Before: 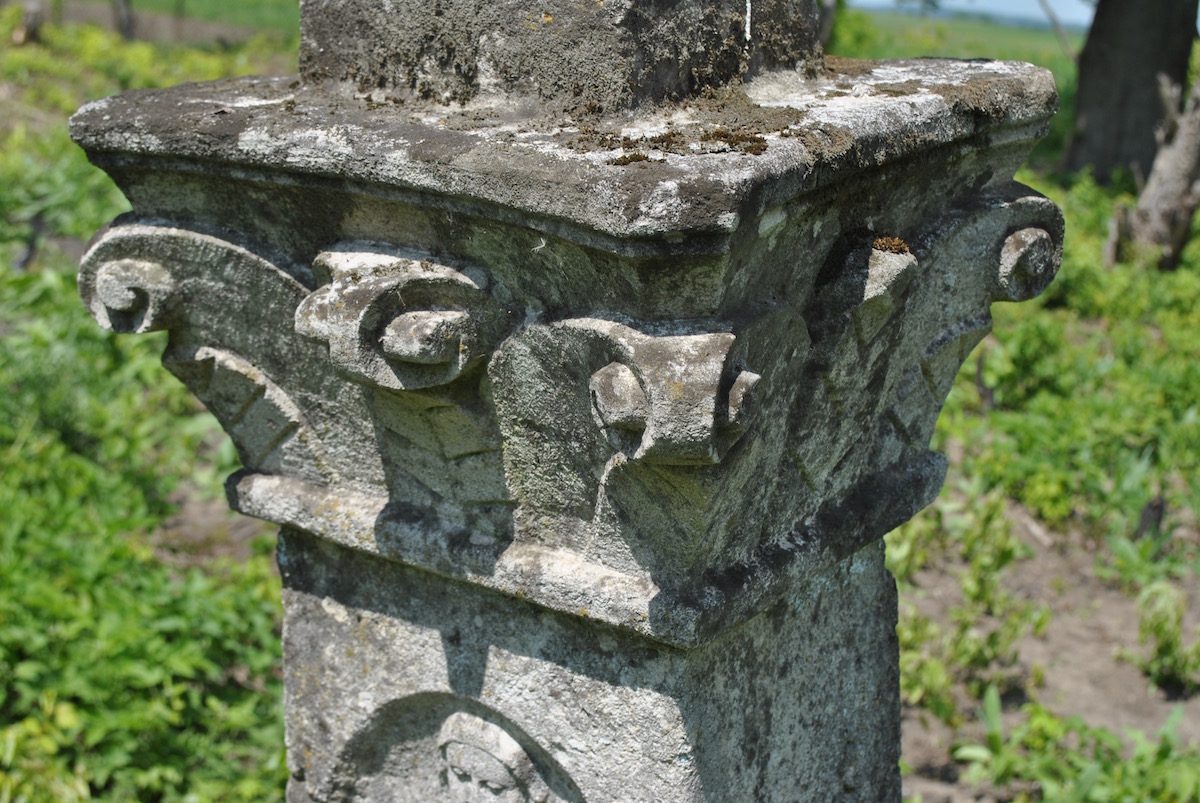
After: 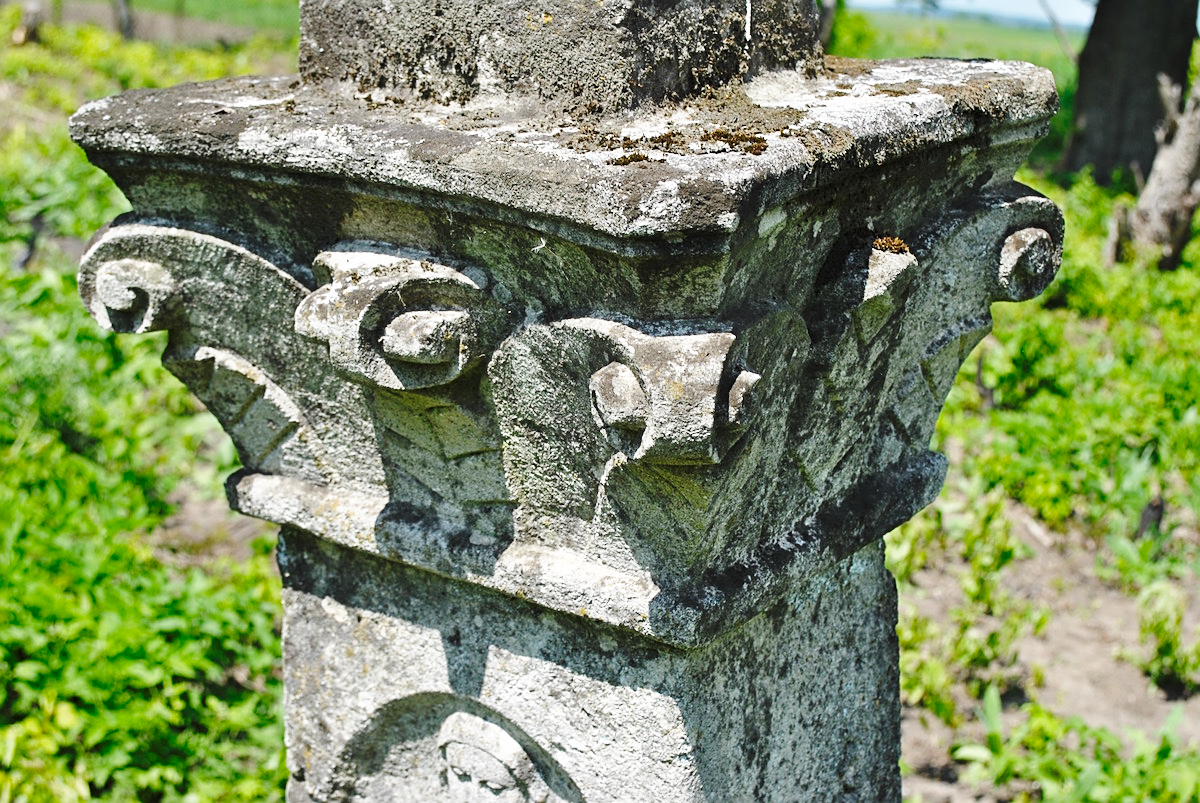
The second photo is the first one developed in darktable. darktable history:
vibrance: vibrance 60%
base curve: curves: ch0 [(0, 0) (0.036, 0.037) (0.121, 0.228) (0.46, 0.76) (0.859, 0.983) (1, 1)], preserve colors none
sharpen: on, module defaults
